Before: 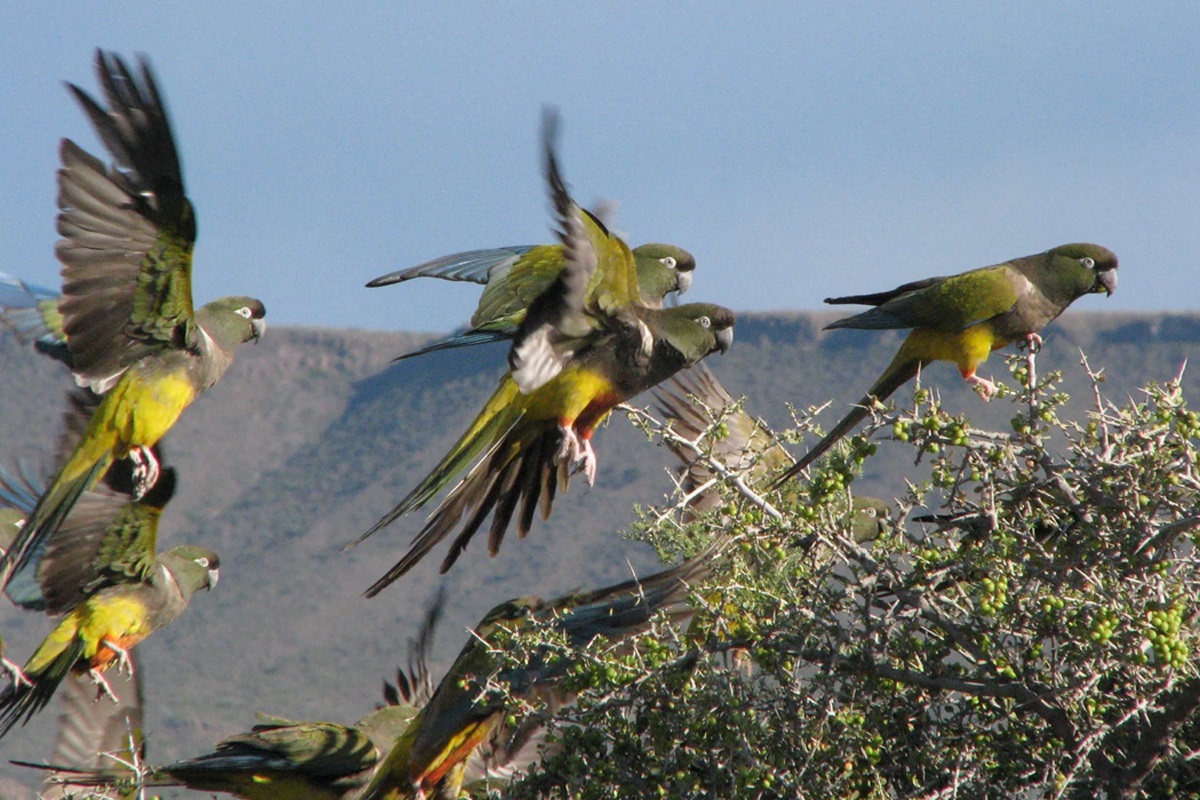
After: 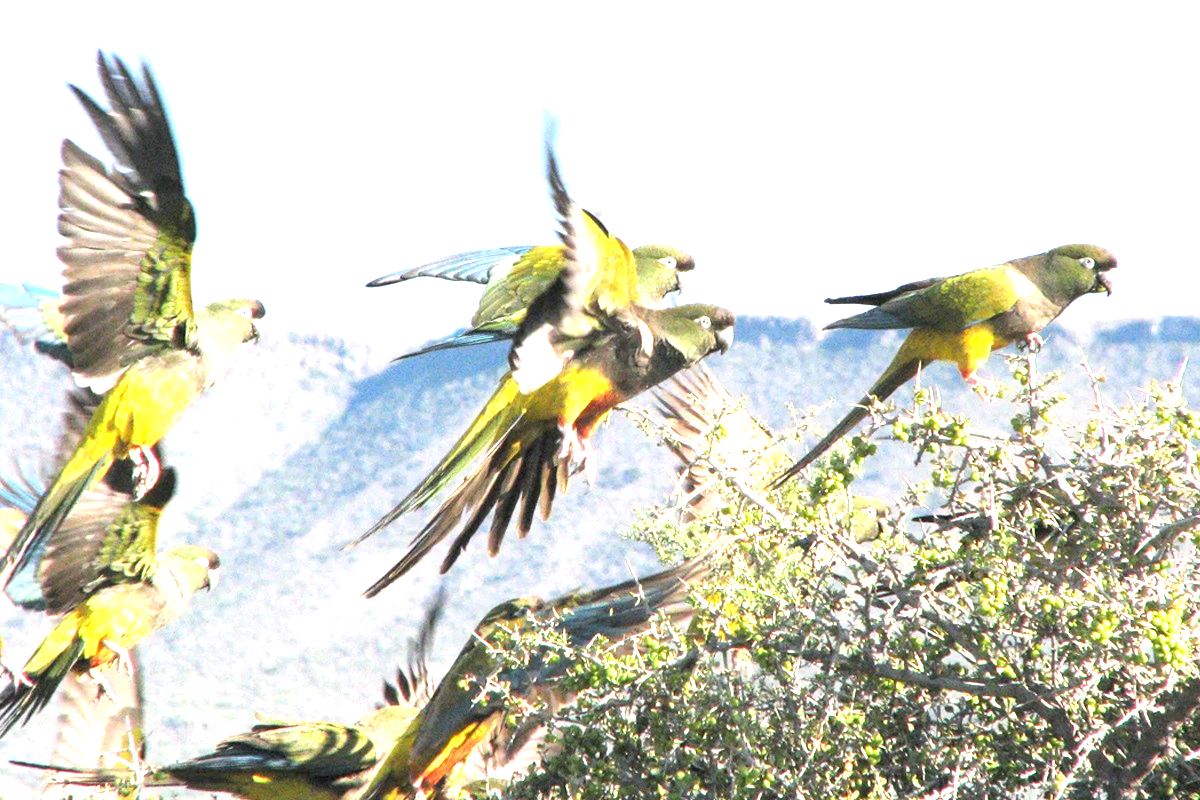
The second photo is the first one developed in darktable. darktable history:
exposure: exposure 2.255 EV, compensate highlight preservation false
